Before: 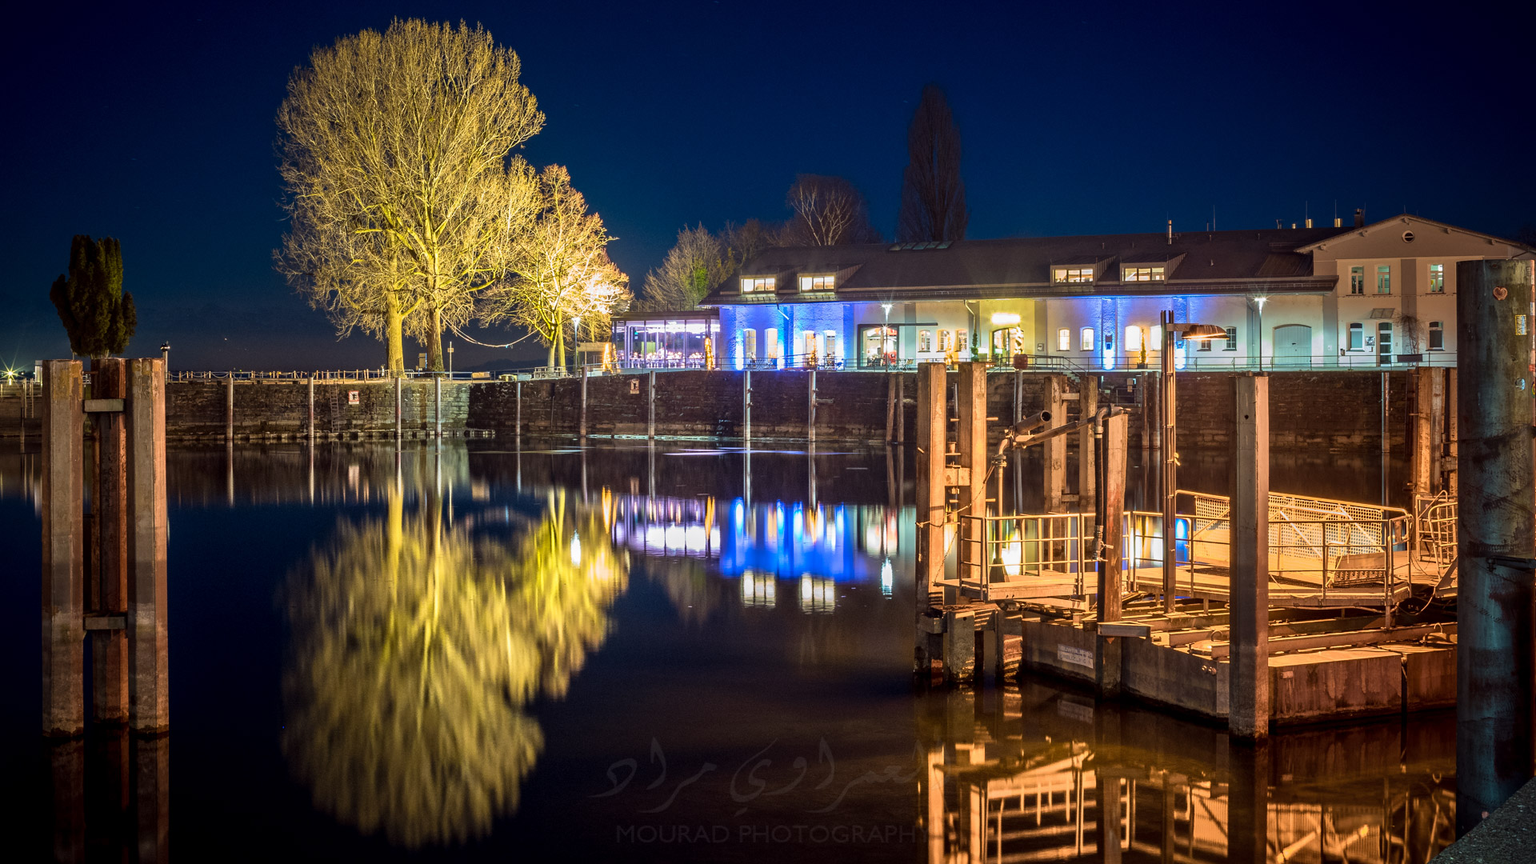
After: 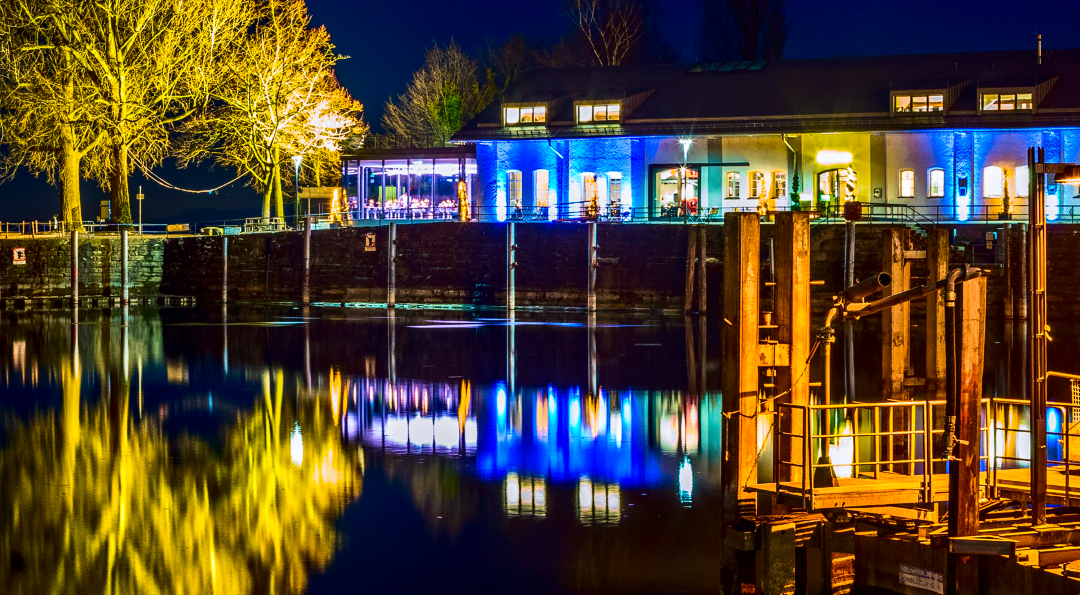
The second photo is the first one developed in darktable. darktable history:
contrast brightness saturation: contrast 0.224, brightness -0.191, saturation 0.233
velvia: strength 28.56%
crop and rotate: left 22.067%, top 22.447%, right 21.632%, bottom 22.437%
local contrast: on, module defaults
color balance rgb: power › luminance -7.763%, power › chroma 1.096%, power › hue 217.95°, perceptual saturation grading › global saturation 25.2%, global vibrance 31.273%
